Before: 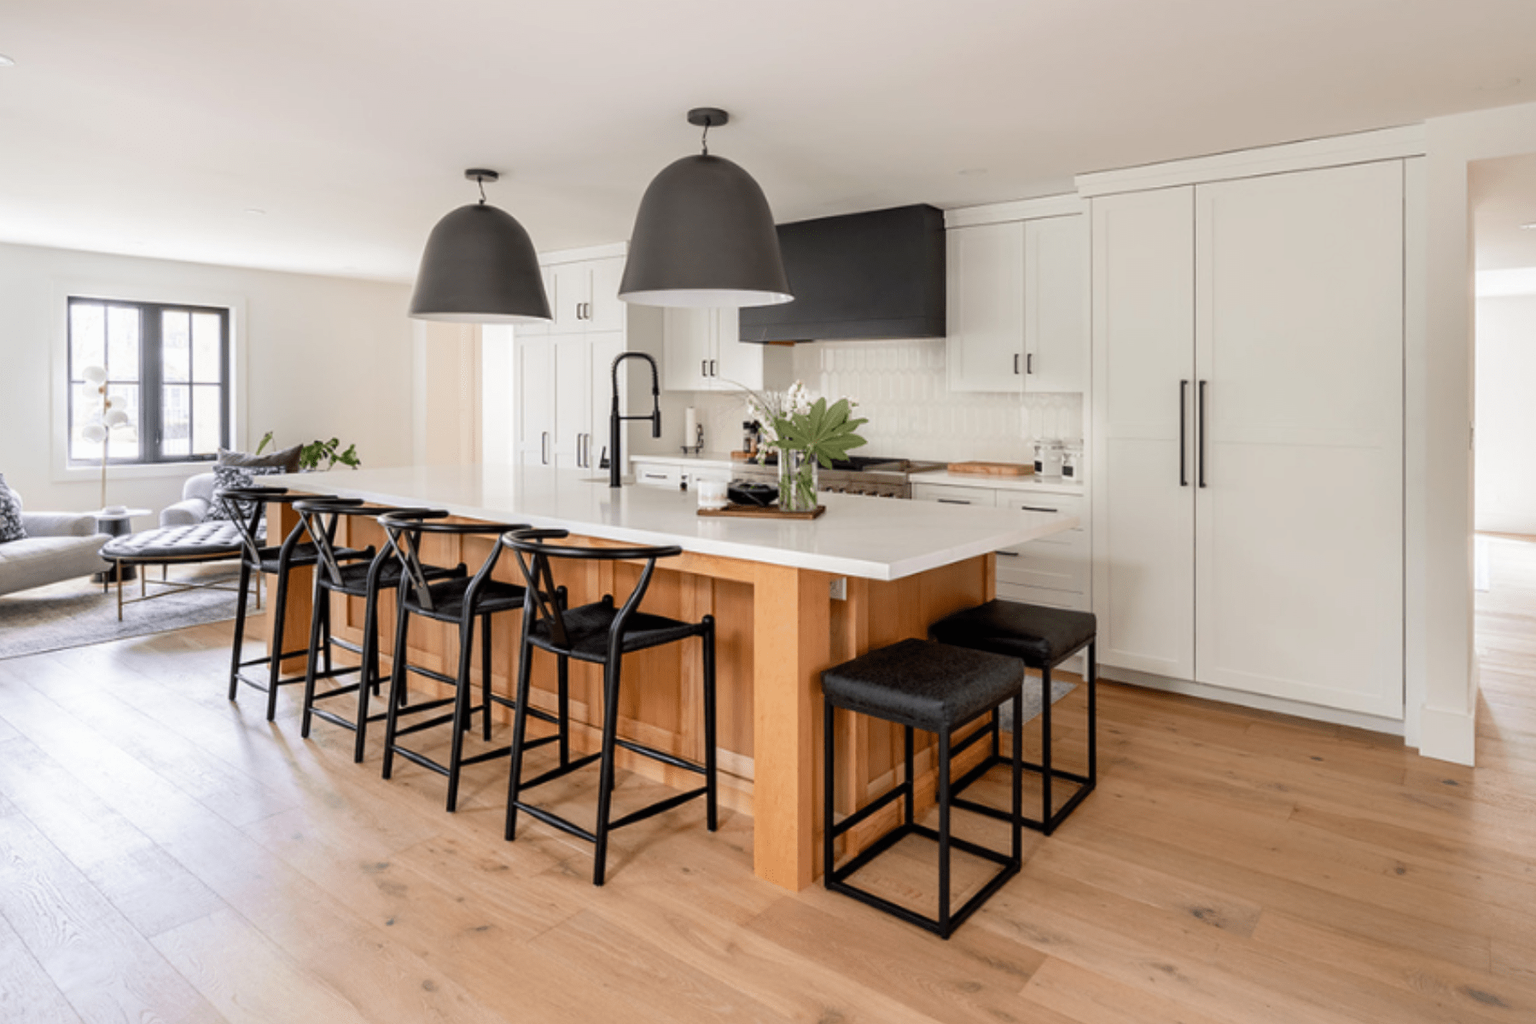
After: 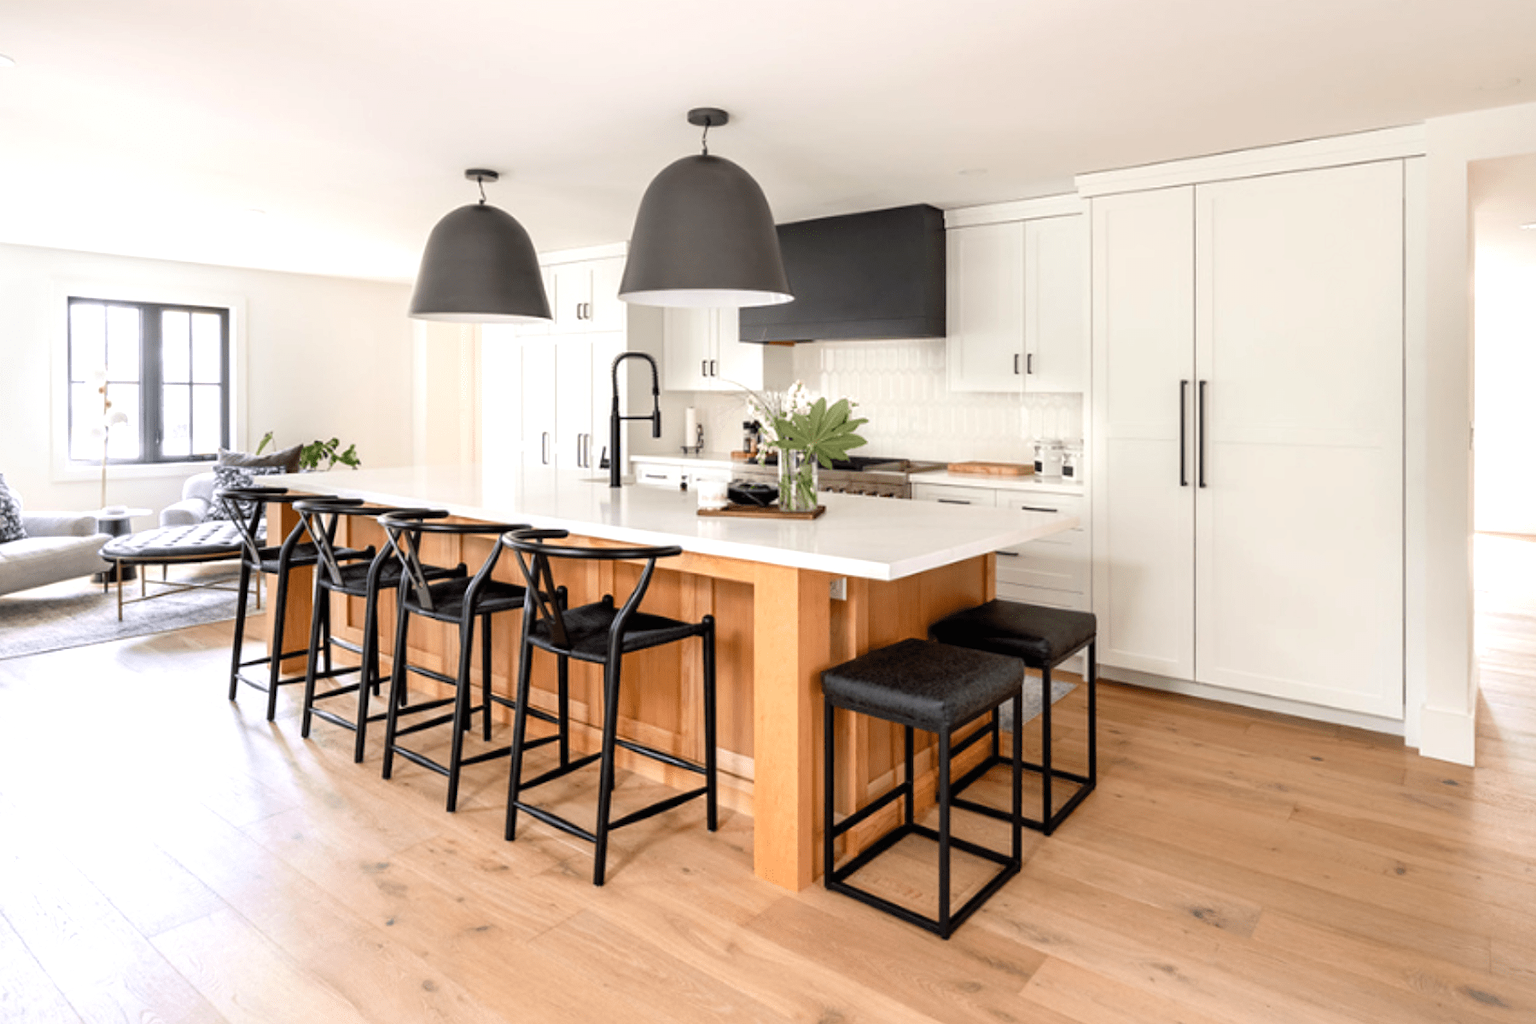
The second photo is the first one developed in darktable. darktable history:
exposure: exposure 0.506 EV, compensate exposure bias true, compensate highlight preservation false
